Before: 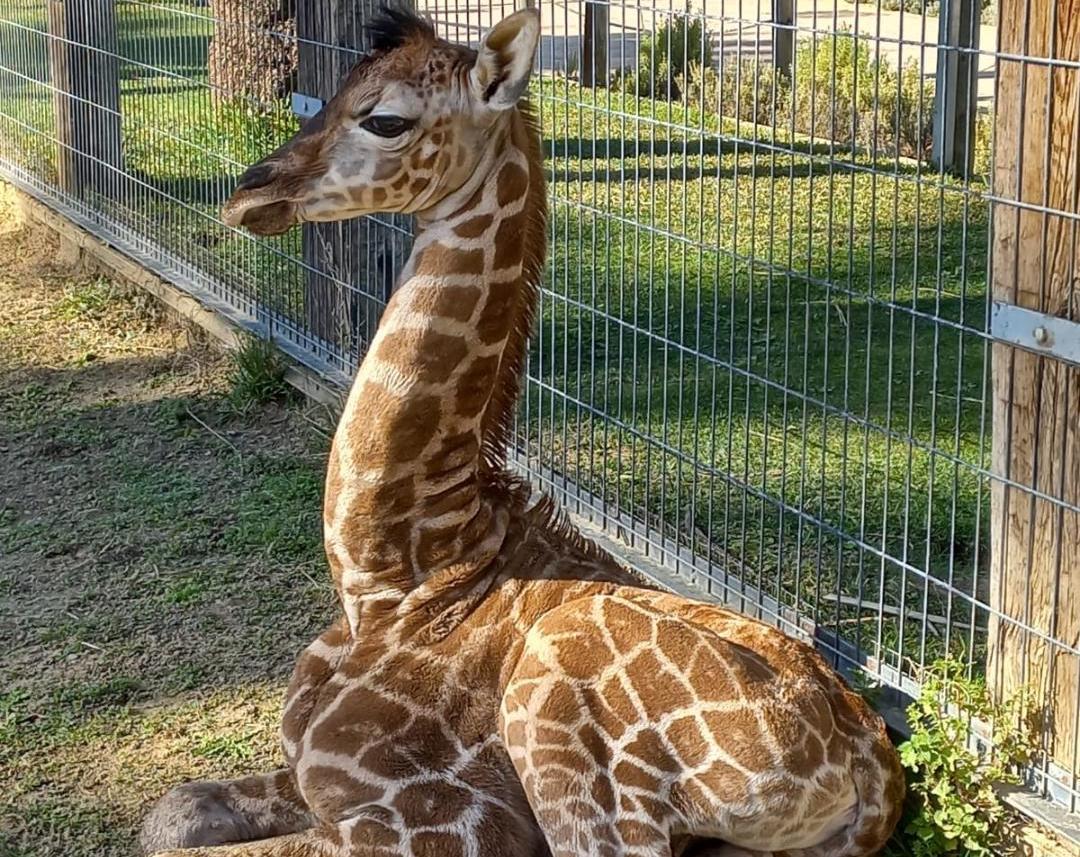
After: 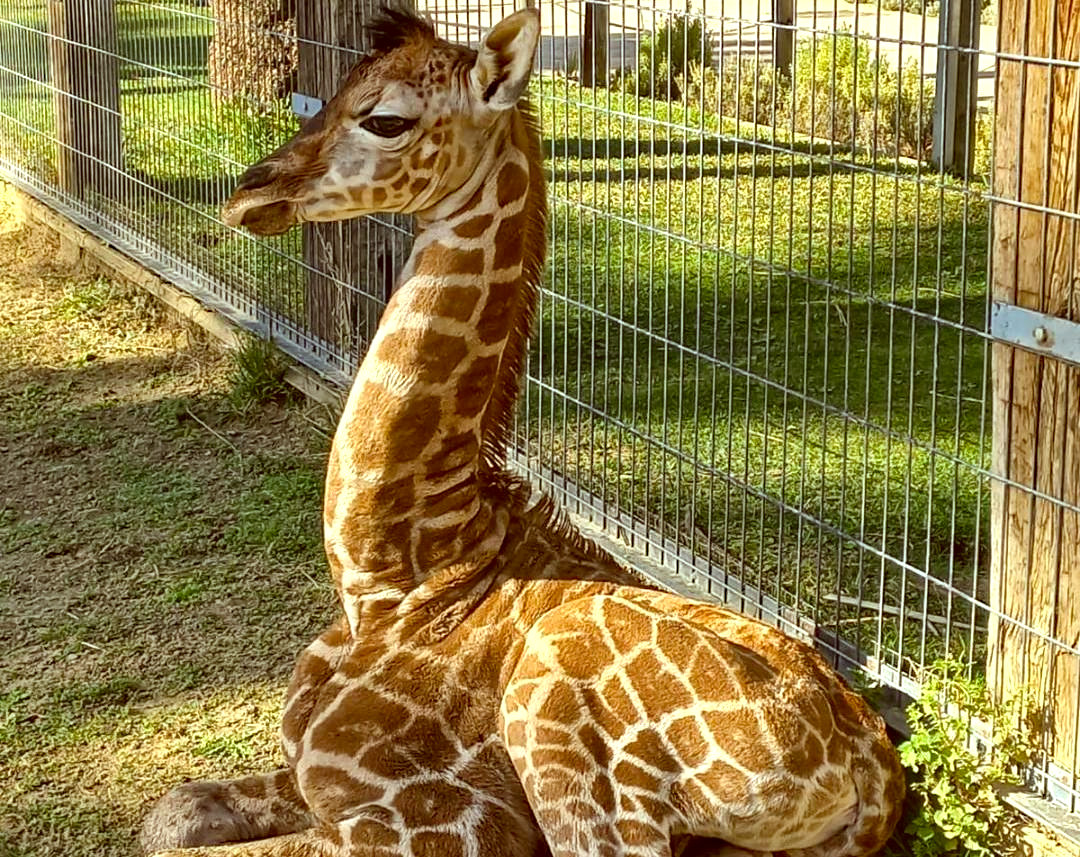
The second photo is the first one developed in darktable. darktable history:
color correction: highlights a* -5.38, highlights b* 9.8, shadows a* 9.87, shadows b* 24.19
haze removal: strength 0.301, distance 0.248, compatibility mode true, adaptive false
exposure: exposure 0.441 EV, compensate highlight preservation false
